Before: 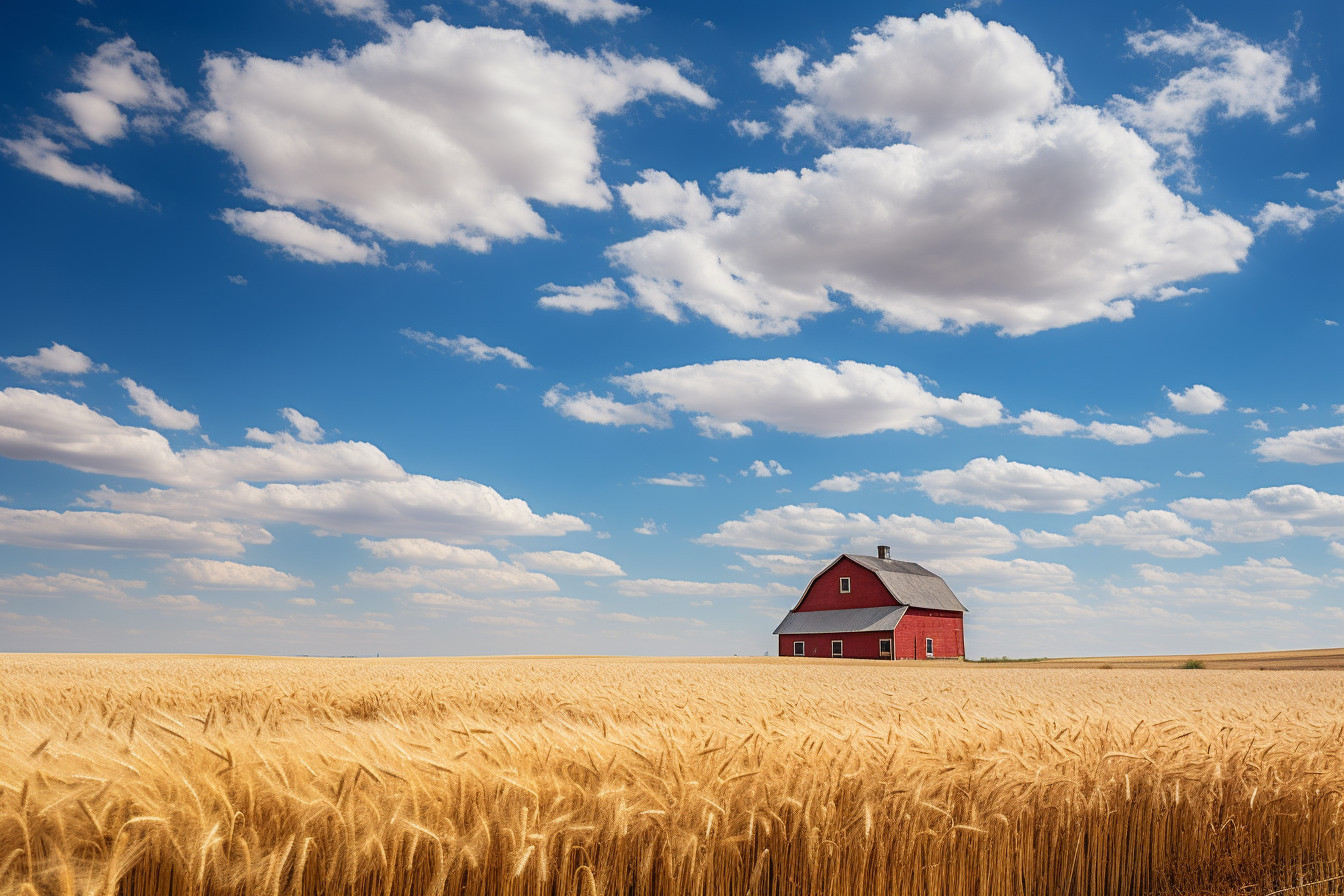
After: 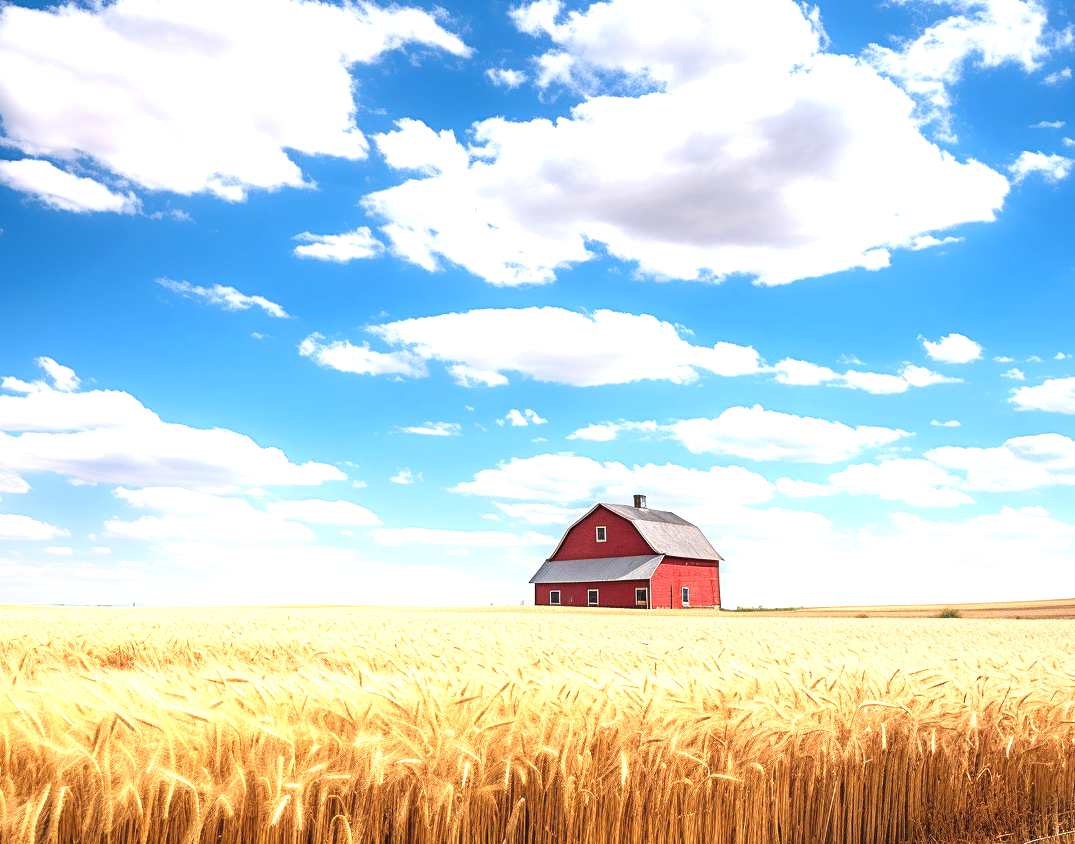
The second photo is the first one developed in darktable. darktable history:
exposure: black level correction 0, exposure 1.126 EV, compensate highlight preservation false
crop and rotate: left 18.163%, top 5.728%, right 1.777%
color correction: highlights a* -0.128, highlights b* -5.53, shadows a* -0.138, shadows b* -0.106
